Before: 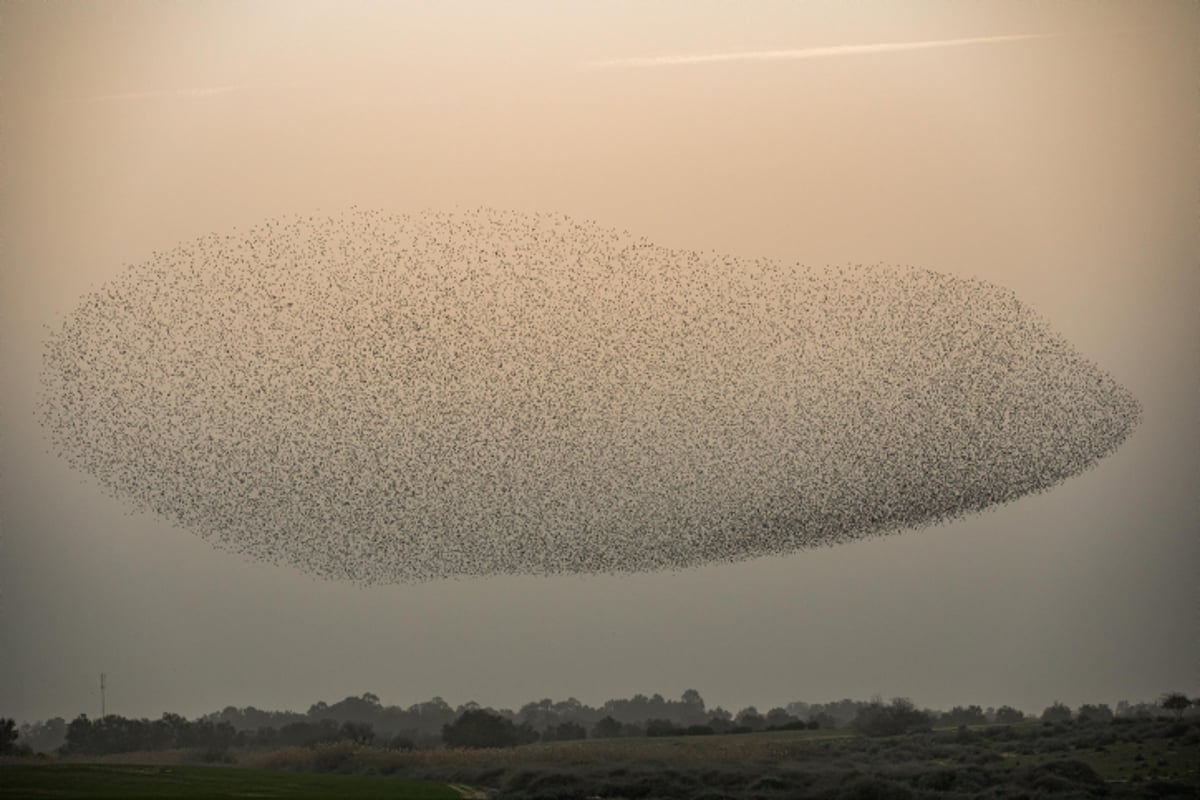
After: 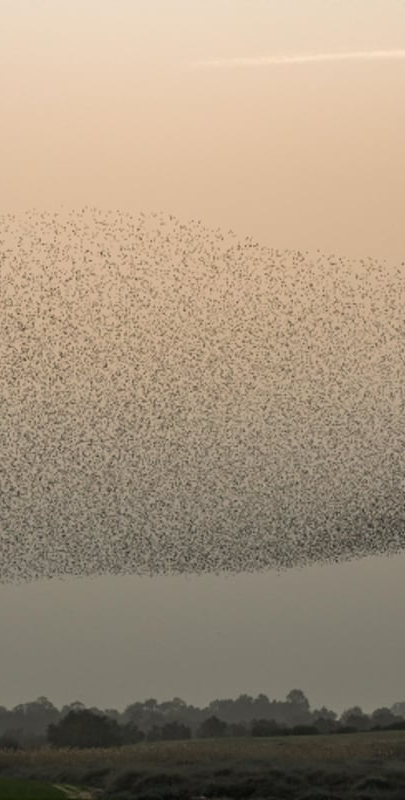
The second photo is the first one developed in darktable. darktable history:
crop: left 32.95%, right 33.293%
